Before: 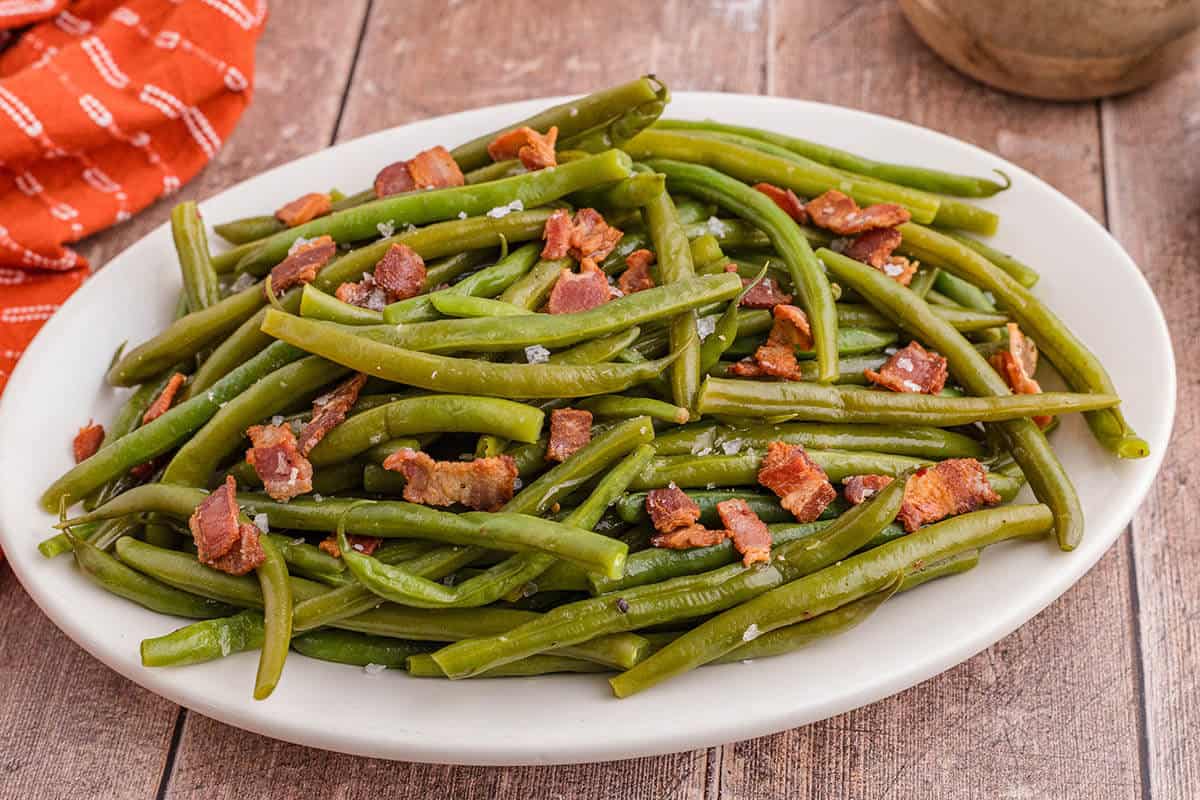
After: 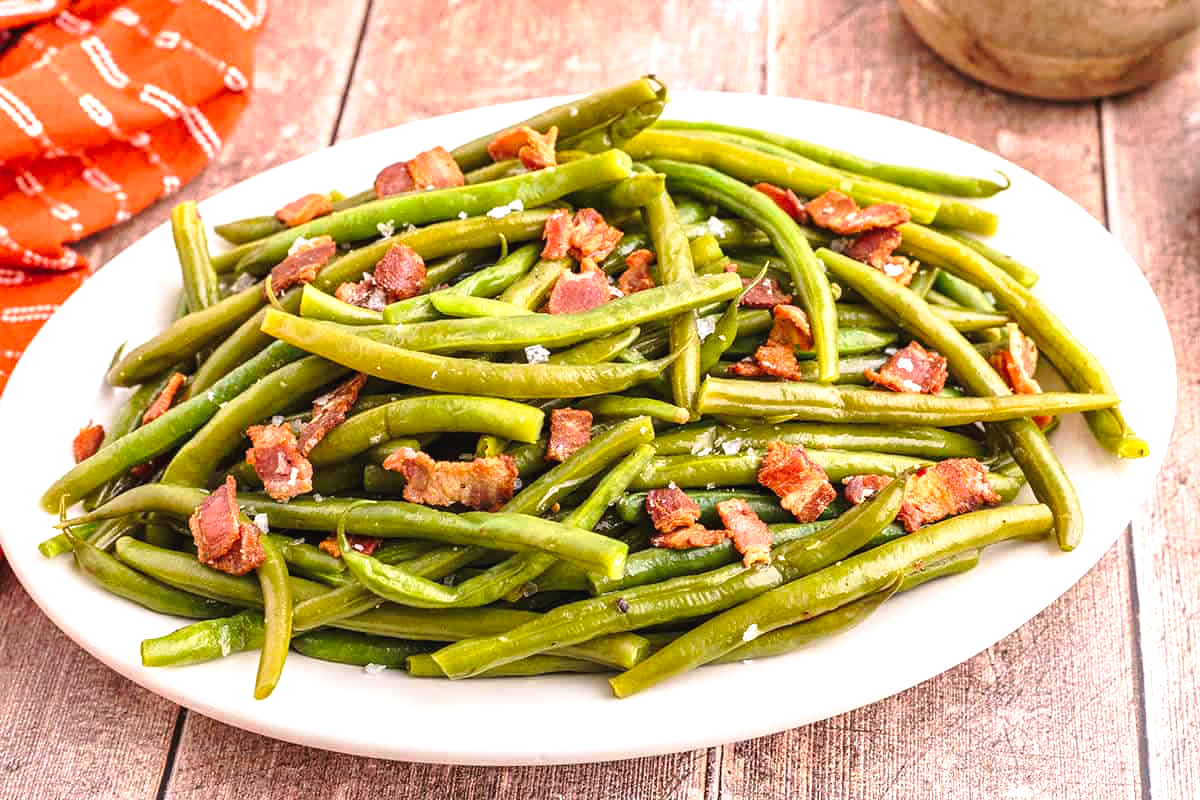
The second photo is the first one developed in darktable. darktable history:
exposure: exposure 0.945 EV, compensate exposure bias true, compensate highlight preservation false
tone curve: curves: ch0 [(0, 0.021) (0.059, 0.053) (0.212, 0.18) (0.337, 0.304) (0.495, 0.505) (0.725, 0.731) (0.89, 0.919) (1, 1)]; ch1 [(0, 0) (0.094, 0.081) (0.311, 0.282) (0.421, 0.417) (0.479, 0.475) (0.54, 0.55) (0.615, 0.65) (0.683, 0.688) (1, 1)]; ch2 [(0, 0) (0.257, 0.217) (0.44, 0.431) (0.498, 0.507) (0.603, 0.598) (1, 1)], preserve colors none
